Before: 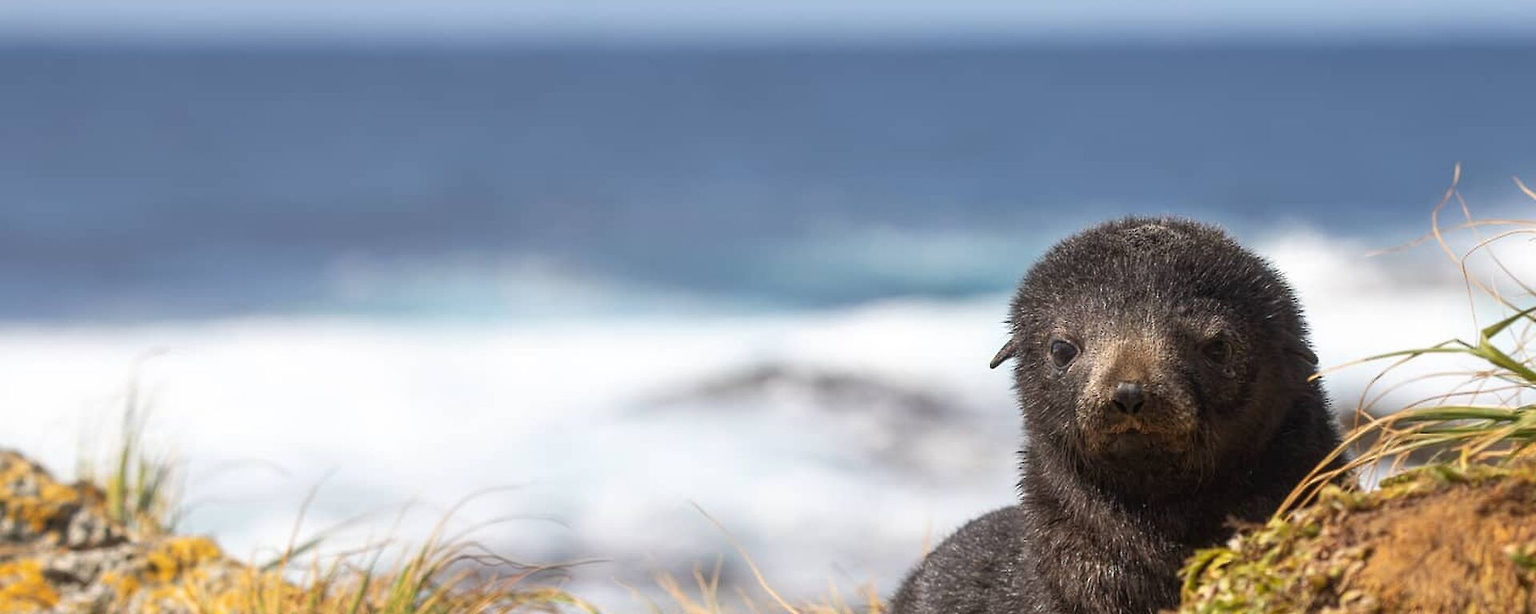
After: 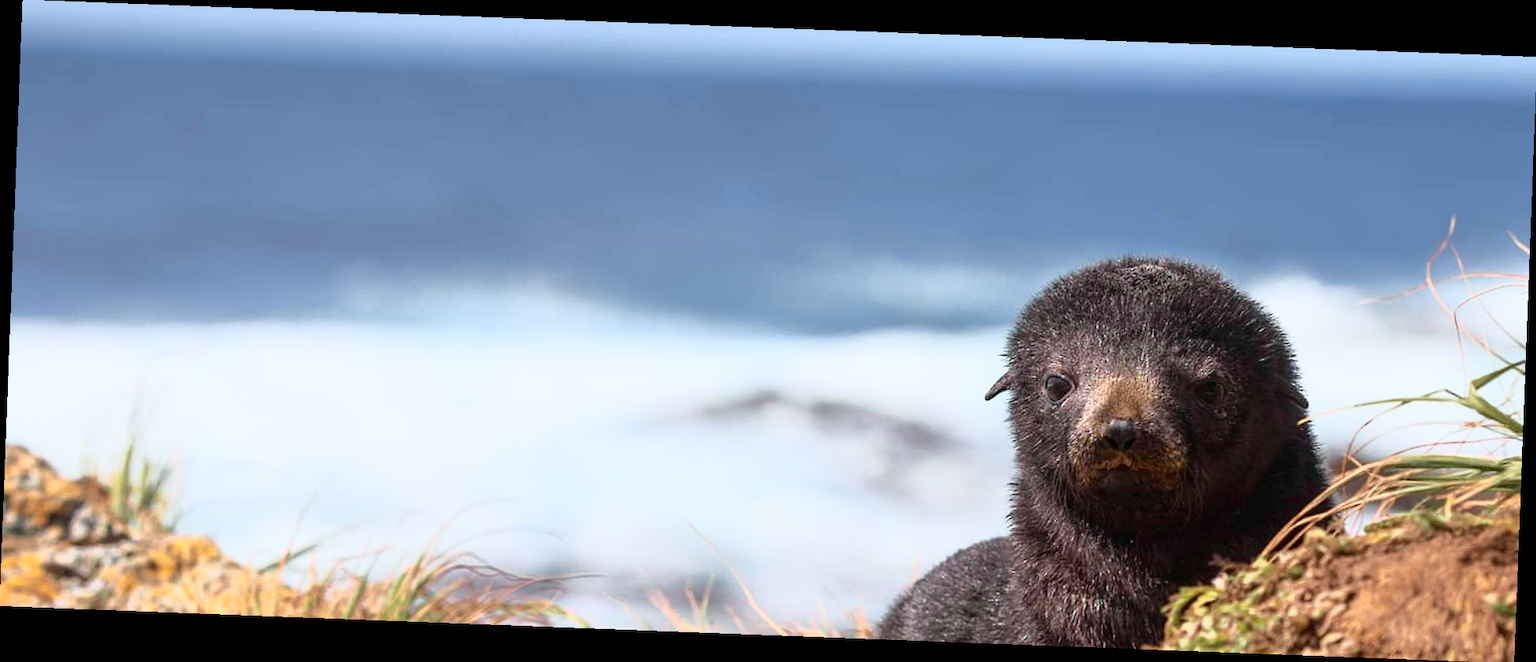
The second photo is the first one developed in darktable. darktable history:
white balance: red 0.976, blue 1.04
tone curve: curves: ch0 [(0, 0) (0.105, 0.068) (0.195, 0.162) (0.283, 0.283) (0.384, 0.404) (0.485, 0.531) (0.638, 0.681) (0.795, 0.879) (1, 0.977)]; ch1 [(0, 0) (0.161, 0.092) (0.35, 0.33) (0.379, 0.401) (0.456, 0.469) (0.504, 0.501) (0.512, 0.523) (0.58, 0.597) (0.635, 0.646) (1, 1)]; ch2 [(0, 0) (0.371, 0.362) (0.437, 0.437) (0.5, 0.5) (0.53, 0.523) (0.56, 0.58) (0.622, 0.606) (1, 1)], color space Lab, independent channels, preserve colors none
rotate and perspective: rotation 2.17°, automatic cropping off
